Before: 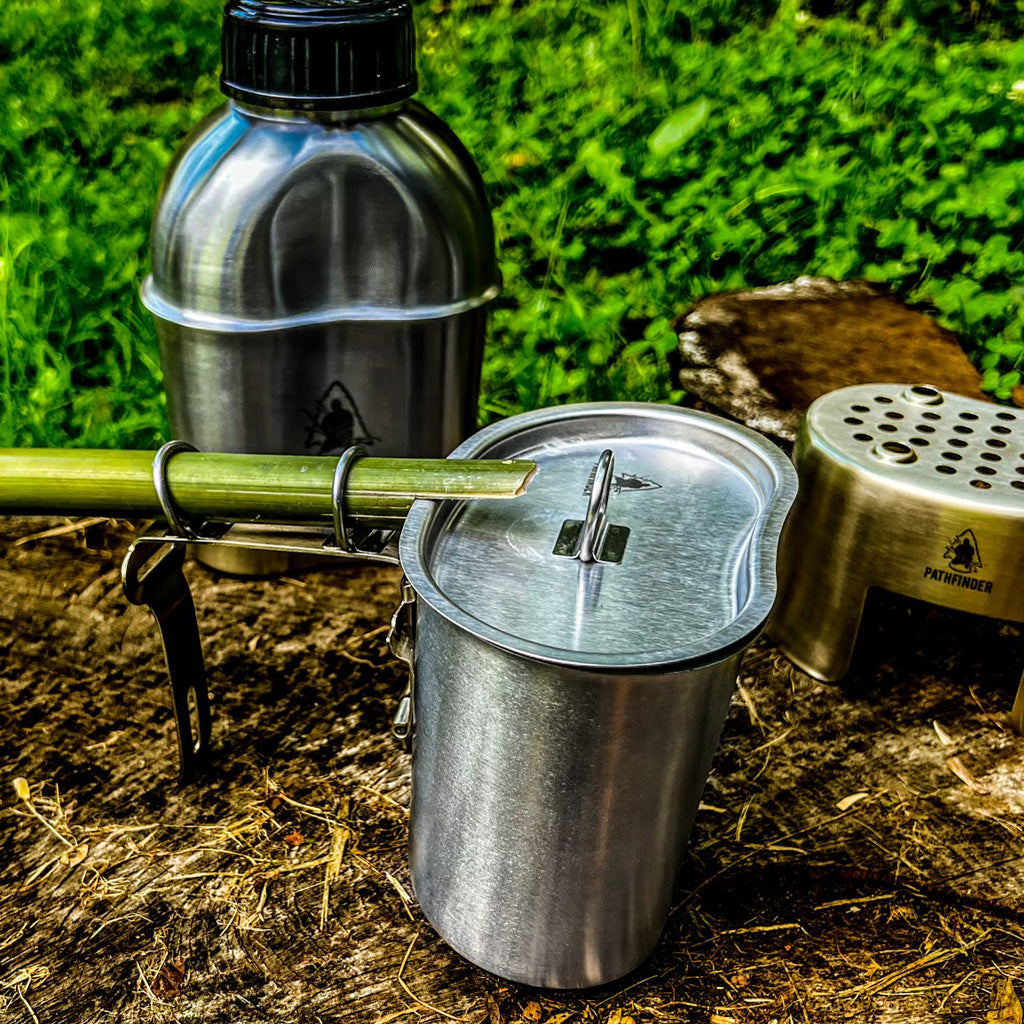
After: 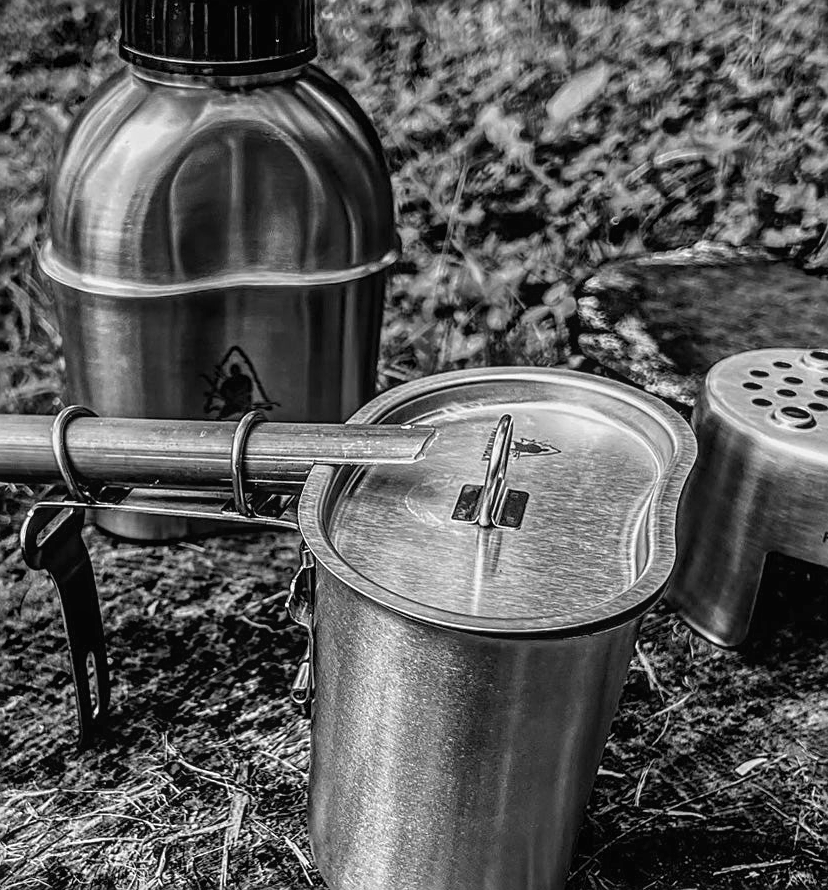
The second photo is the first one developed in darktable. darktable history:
crop: left 9.929%, top 3.475%, right 9.188%, bottom 9.529%
sharpen: on, module defaults
exposure: exposure 0.15 EV, compensate highlight preservation false
color balance rgb: shadows lift › chroma 1%, shadows lift › hue 113°, highlights gain › chroma 0.2%, highlights gain › hue 333°, perceptual saturation grading › global saturation 20%, perceptual saturation grading › highlights -50%, perceptual saturation grading › shadows 25%, contrast -10%
monochrome: on, module defaults
local contrast: detail 110%
